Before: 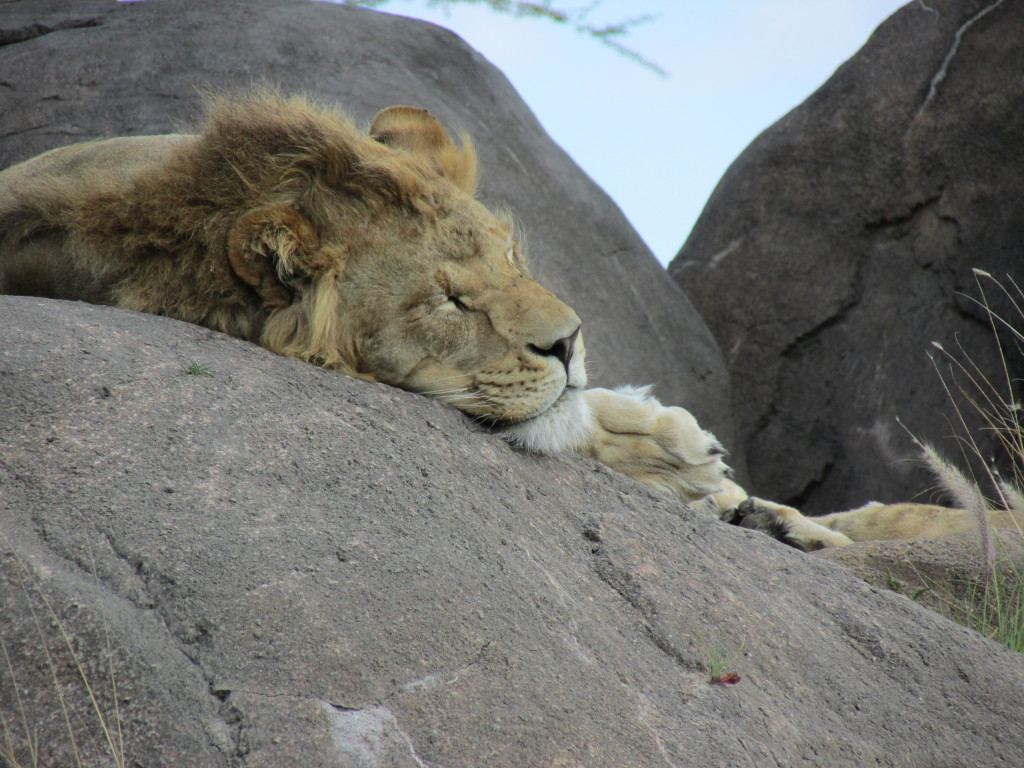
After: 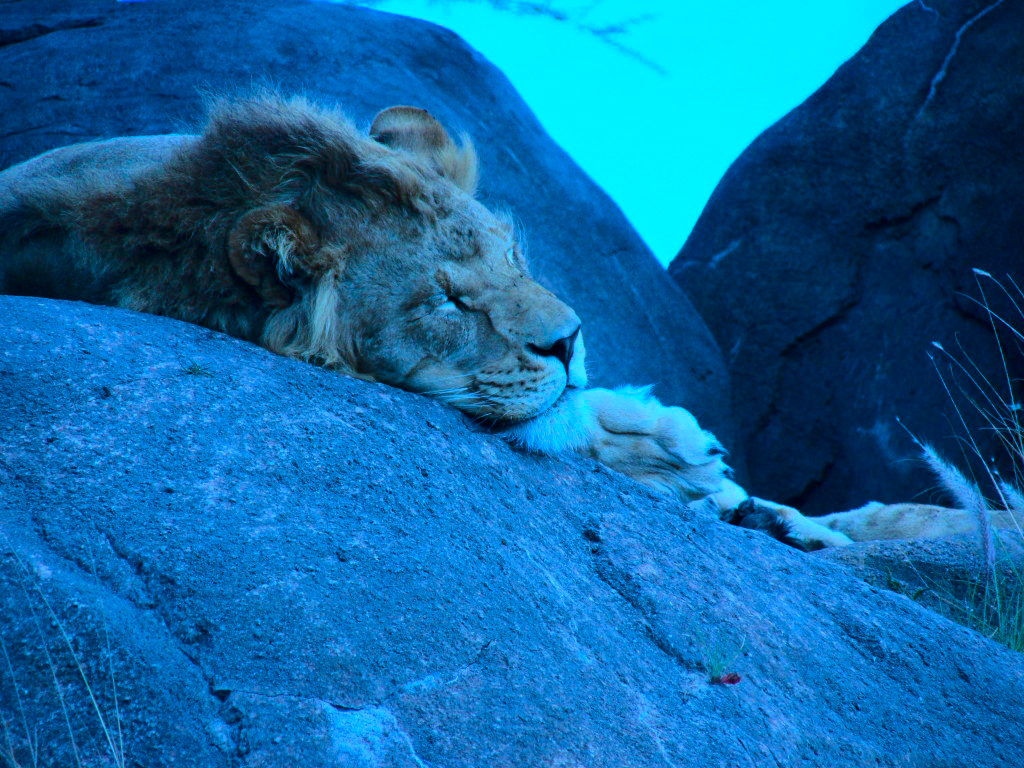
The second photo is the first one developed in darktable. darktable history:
exposure: compensate highlight preservation false
color calibration: output colorfulness [0, 0.315, 0, 0], illuminant as shot in camera, x 0.463, y 0.417, temperature 2683.62 K
contrast brightness saturation: contrast 0.198, brightness -0.1, saturation 0.104
